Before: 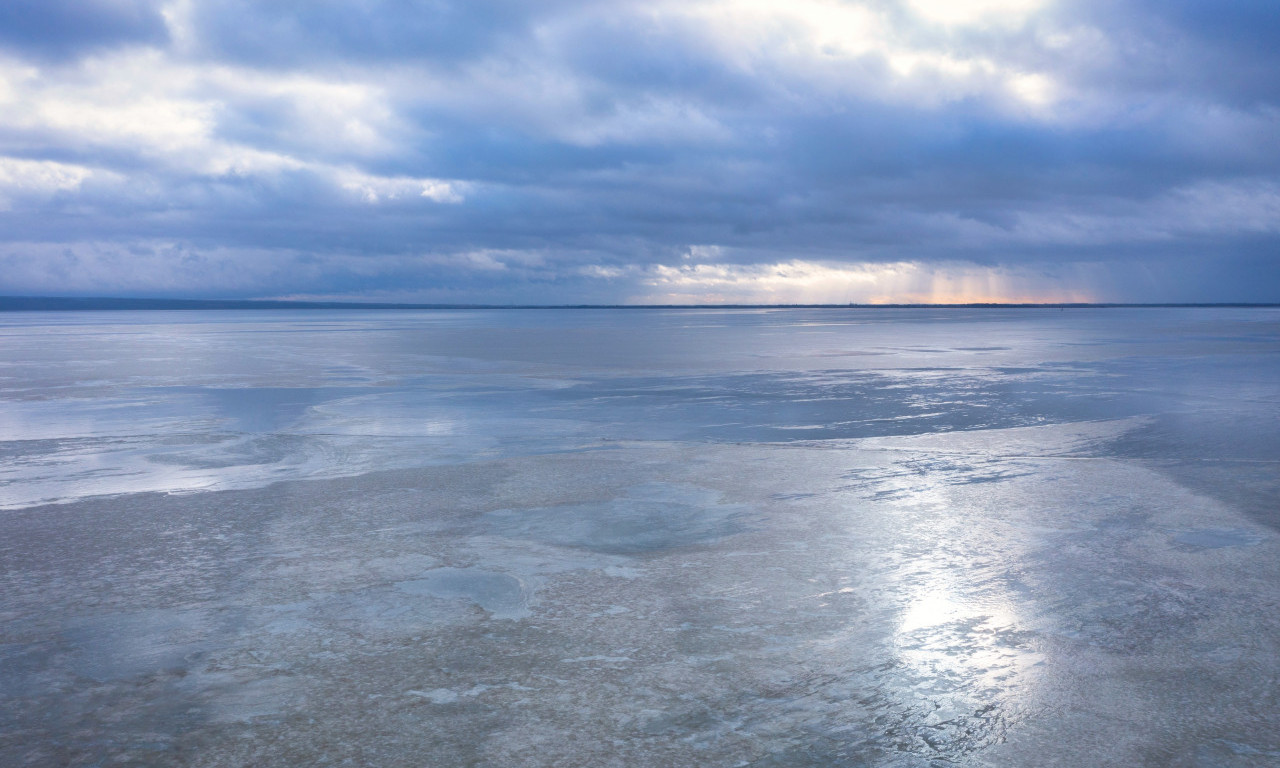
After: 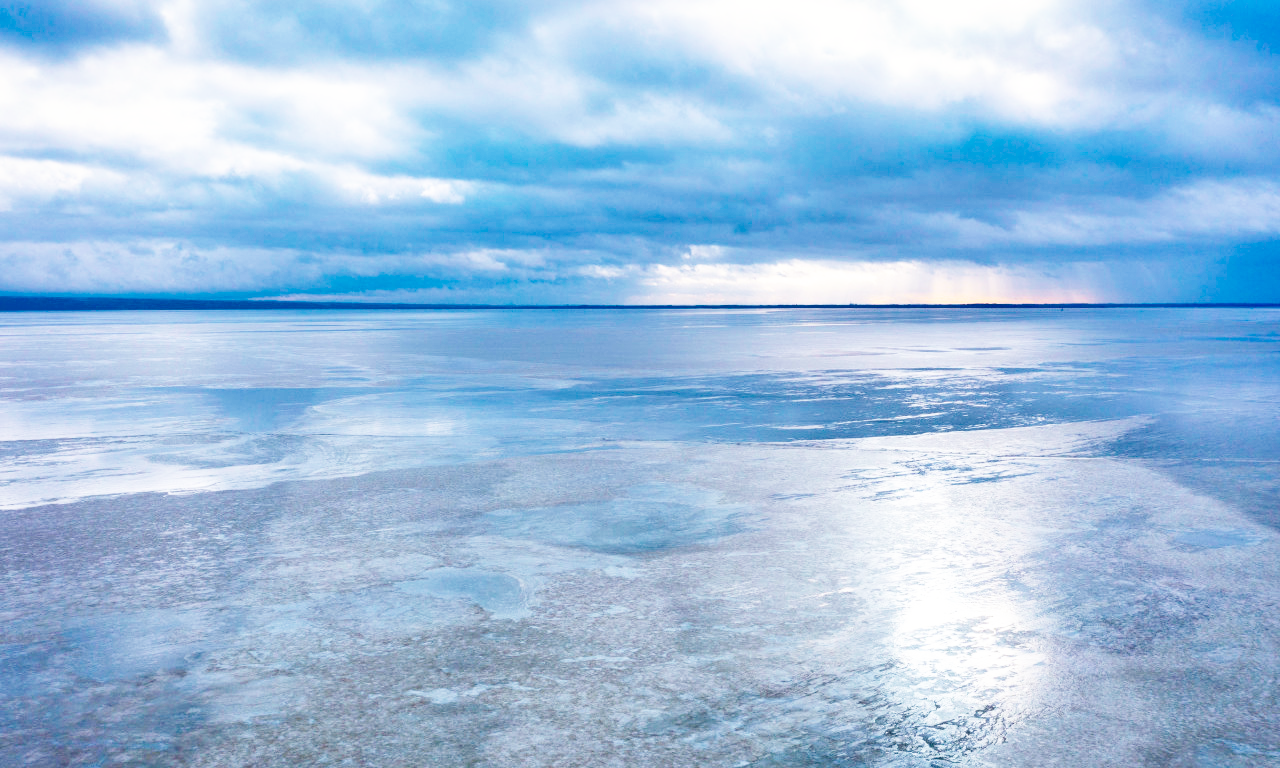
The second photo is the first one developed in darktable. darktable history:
color balance rgb: linear chroma grading › global chroma 9.764%, perceptual saturation grading › global saturation 25.421%, global vibrance 20%
shadows and highlights: soften with gaussian
base curve: curves: ch0 [(0, 0) (0, 0) (0.002, 0.001) (0.008, 0.003) (0.019, 0.011) (0.037, 0.037) (0.064, 0.11) (0.102, 0.232) (0.152, 0.379) (0.216, 0.524) (0.296, 0.665) (0.394, 0.789) (0.512, 0.881) (0.651, 0.945) (0.813, 0.986) (1, 1)], preserve colors none
